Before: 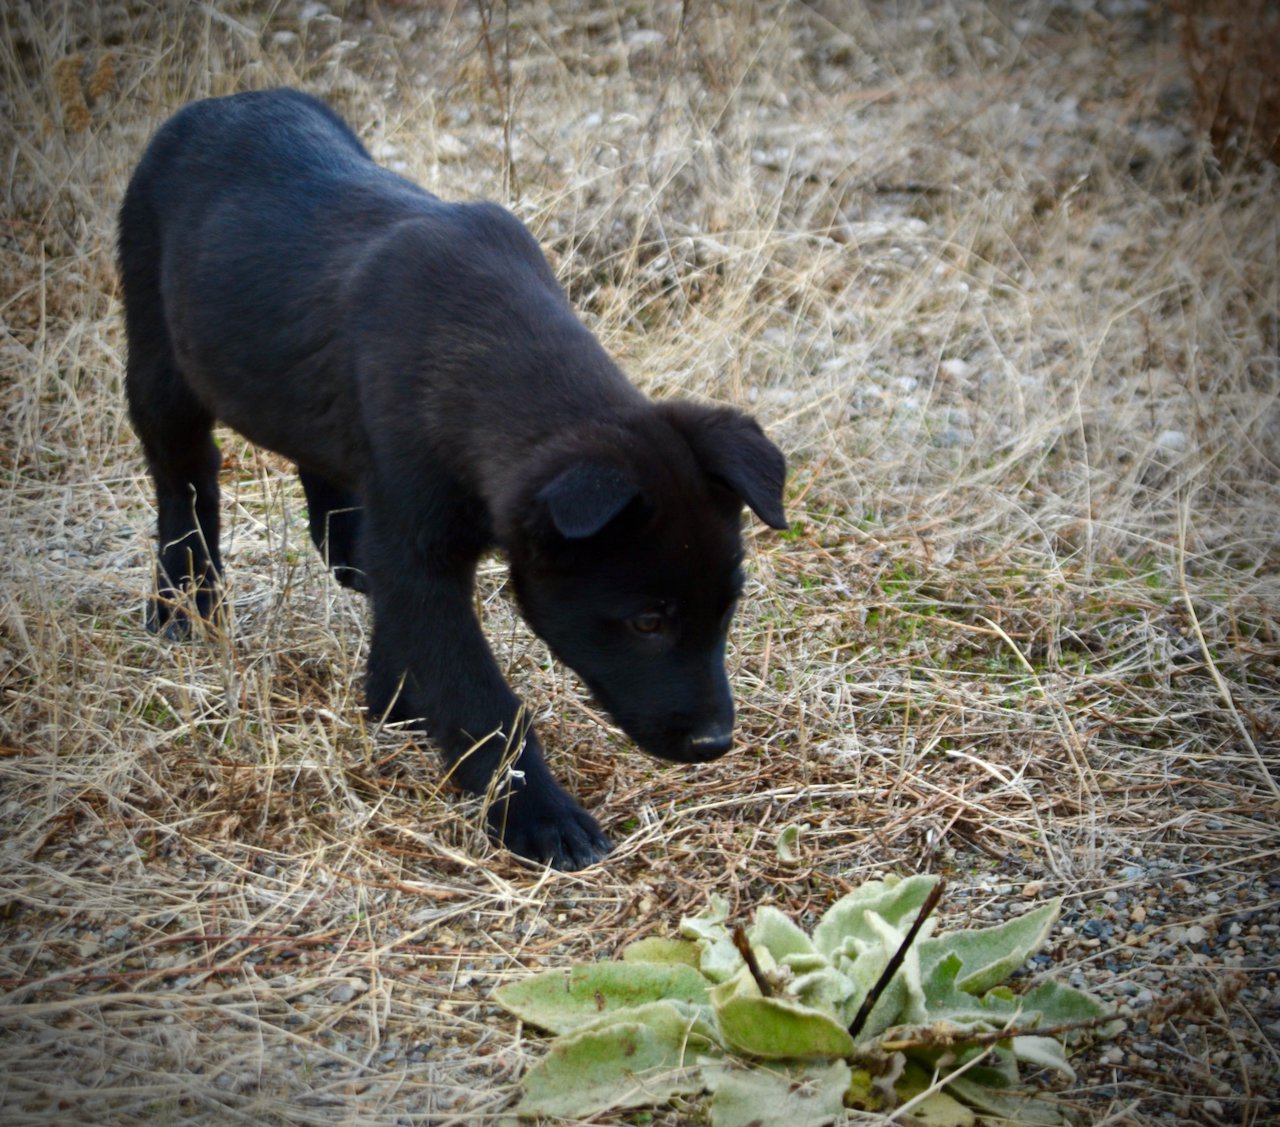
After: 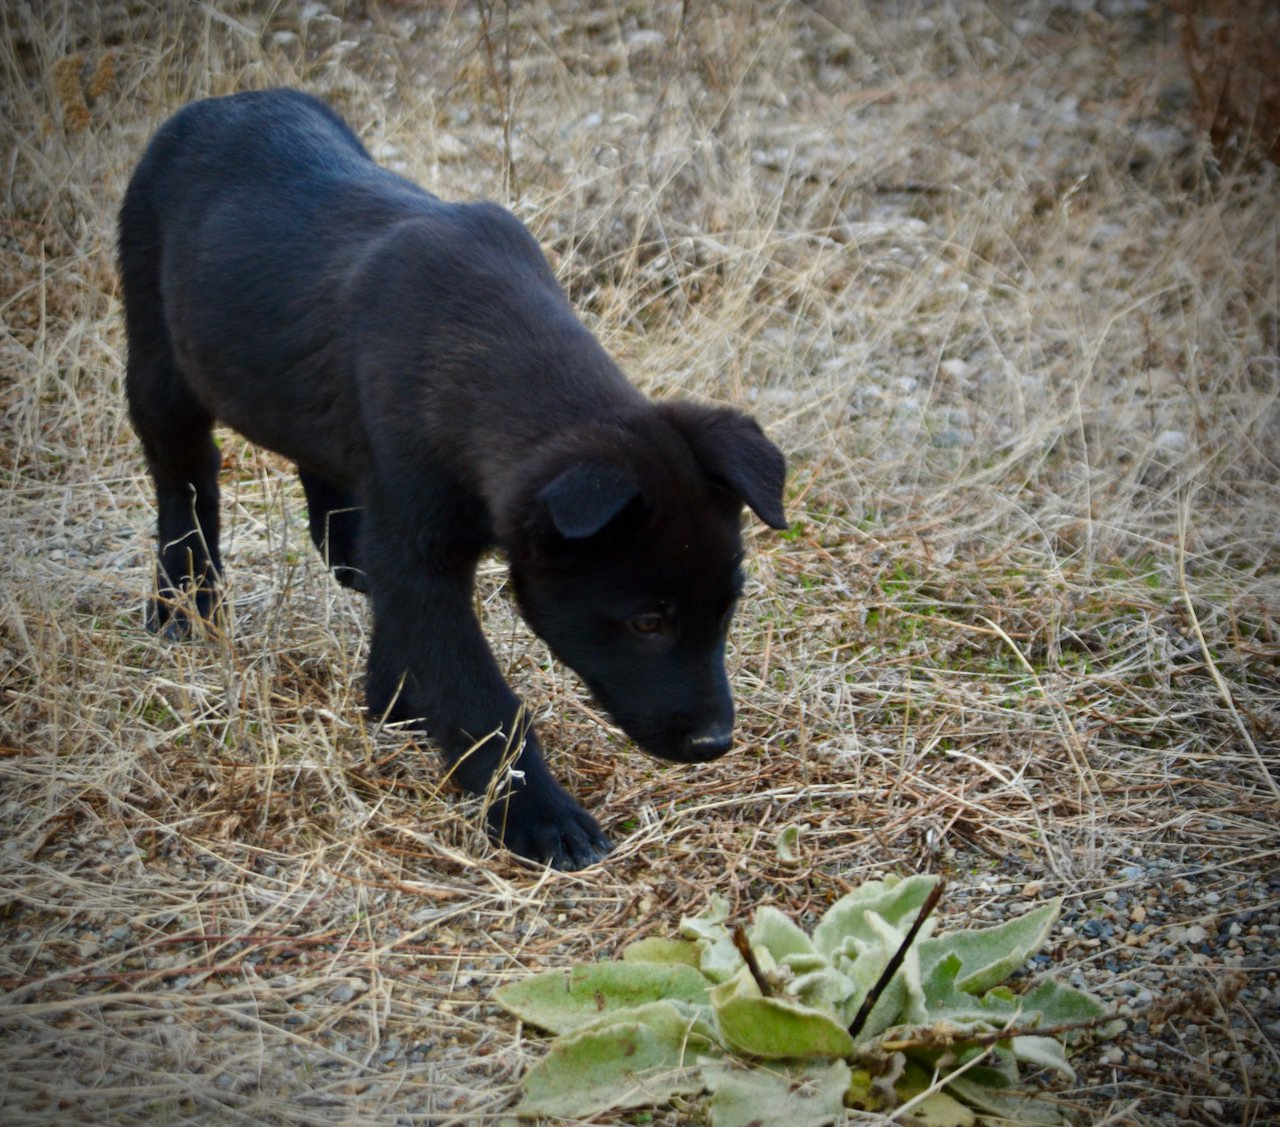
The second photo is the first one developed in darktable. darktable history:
tone equalizer: -8 EV -0.001 EV, -7 EV 0.004 EV, -6 EV -0.034 EV, -5 EV 0.009 EV, -4 EV -0.018 EV, -3 EV 0.025 EV, -2 EV -0.071 EV, -1 EV -0.285 EV, +0 EV -0.557 EV, mask exposure compensation -0.488 EV
